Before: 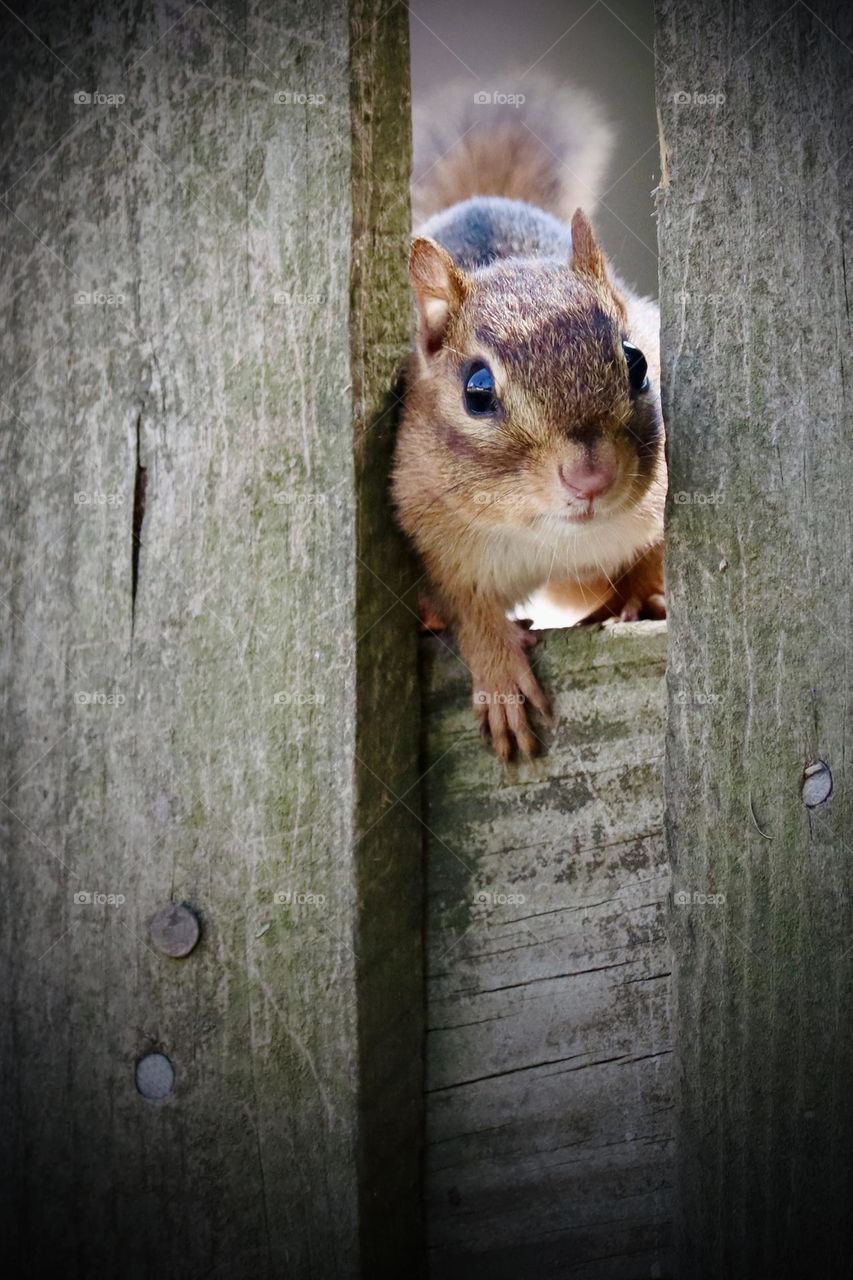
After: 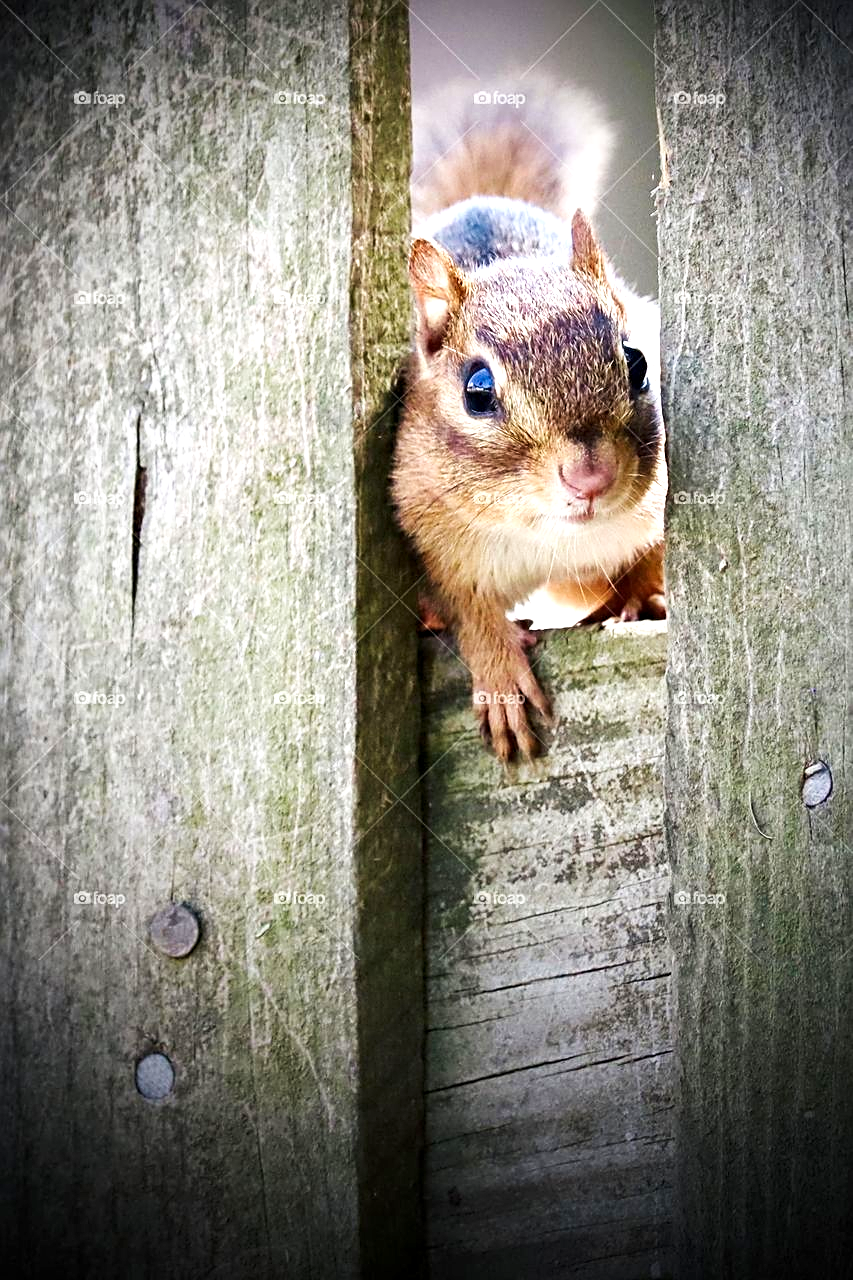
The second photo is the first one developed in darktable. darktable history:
tone curve: curves: ch0 [(0, 0) (0.08, 0.06) (0.17, 0.14) (0.5, 0.5) (0.83, 0.86) (0.92, 0.94) (1, 1)], preserve colors none
sharpen: on, module defaults
exposure: black level correction 0.001, exposure 1 EV, compensate highlight preservation false
